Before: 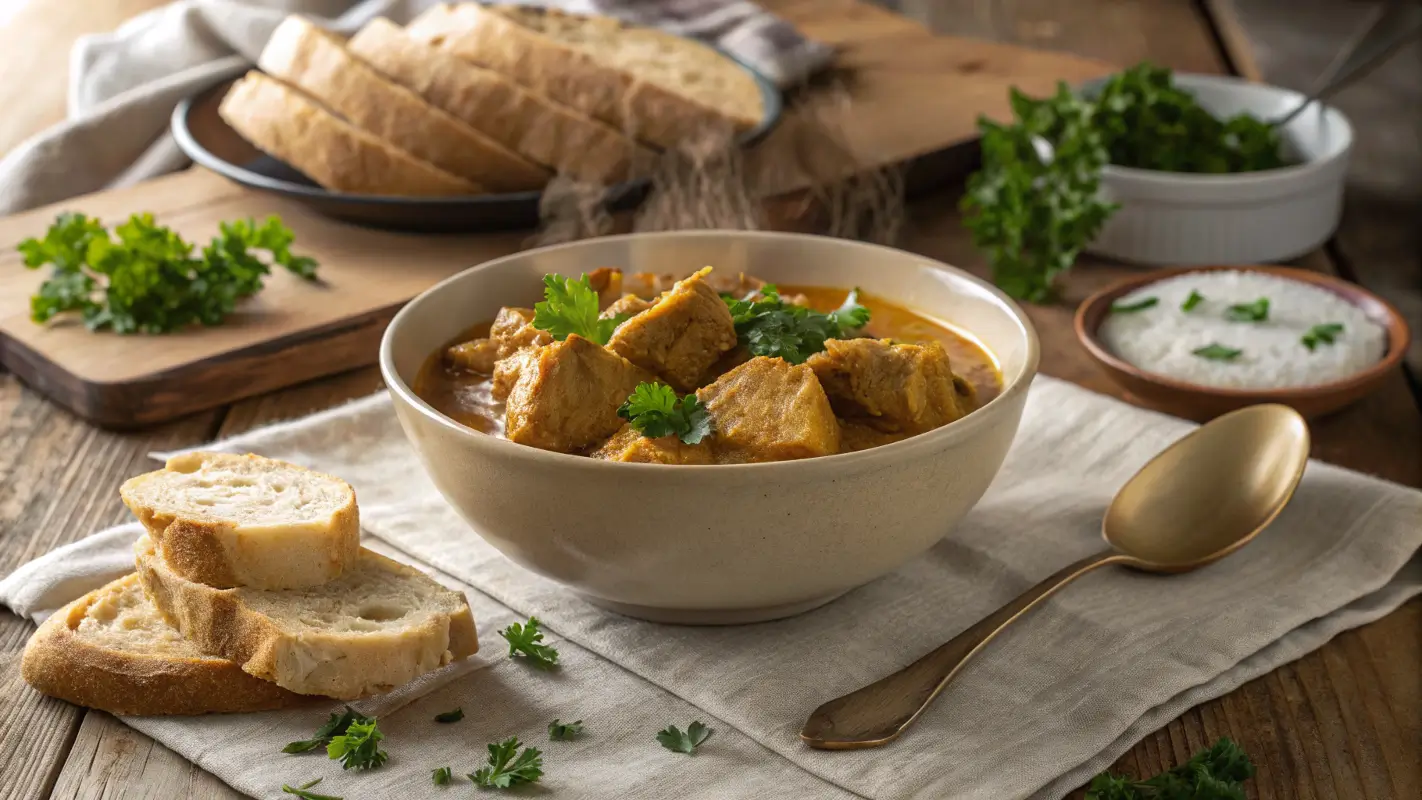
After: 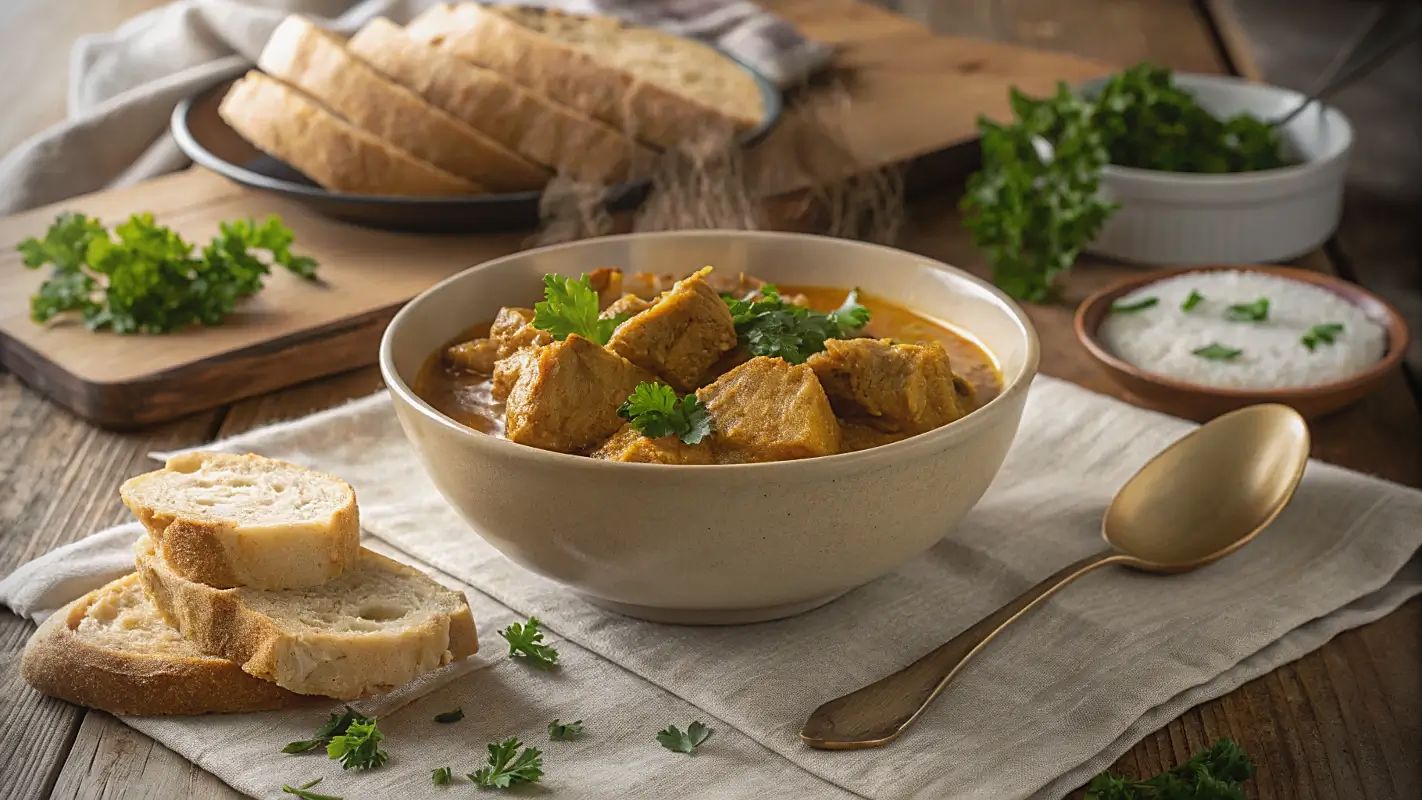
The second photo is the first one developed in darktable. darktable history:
vignetting: fall-off start 88.03%, fall-off radius 24.9%
contrast equalizer: octaves 7, y [[0.6 ×6], [0.55 ×6], [0 ×6], [0 ×6], [0 ×6]], mix -0.3
sharpen: on, module defaults
